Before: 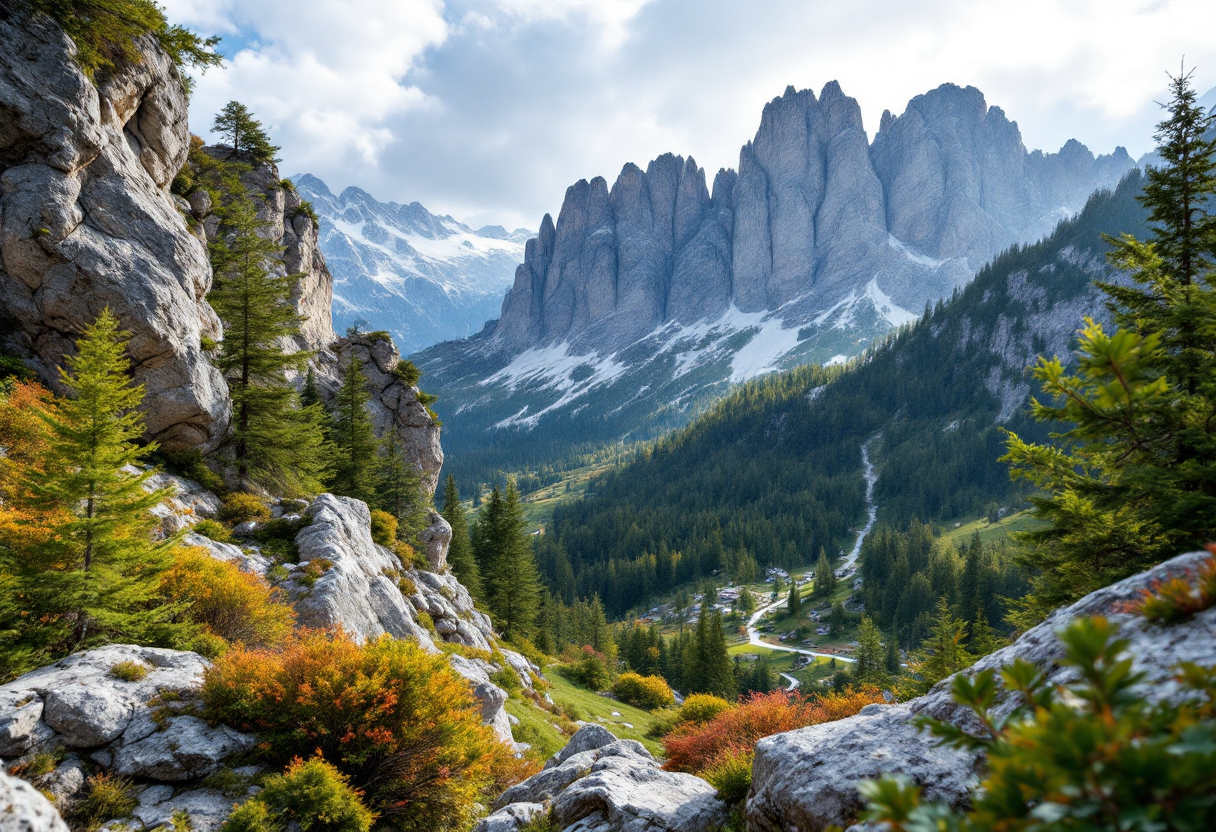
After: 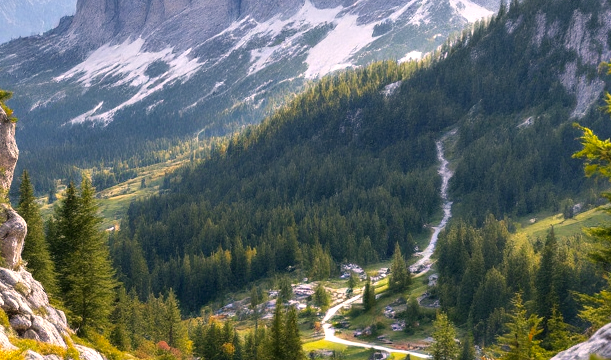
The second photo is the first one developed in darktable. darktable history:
exposure: black level correction 0.001, exposure 0.5 EV, compensate exposure bias true, compensate highlight preservation false
crop: left 35.03%, top 36.625%, right 14.663%, bottom 20.057%
color correction: highlights a* 11.96, highlights b* 11.58
